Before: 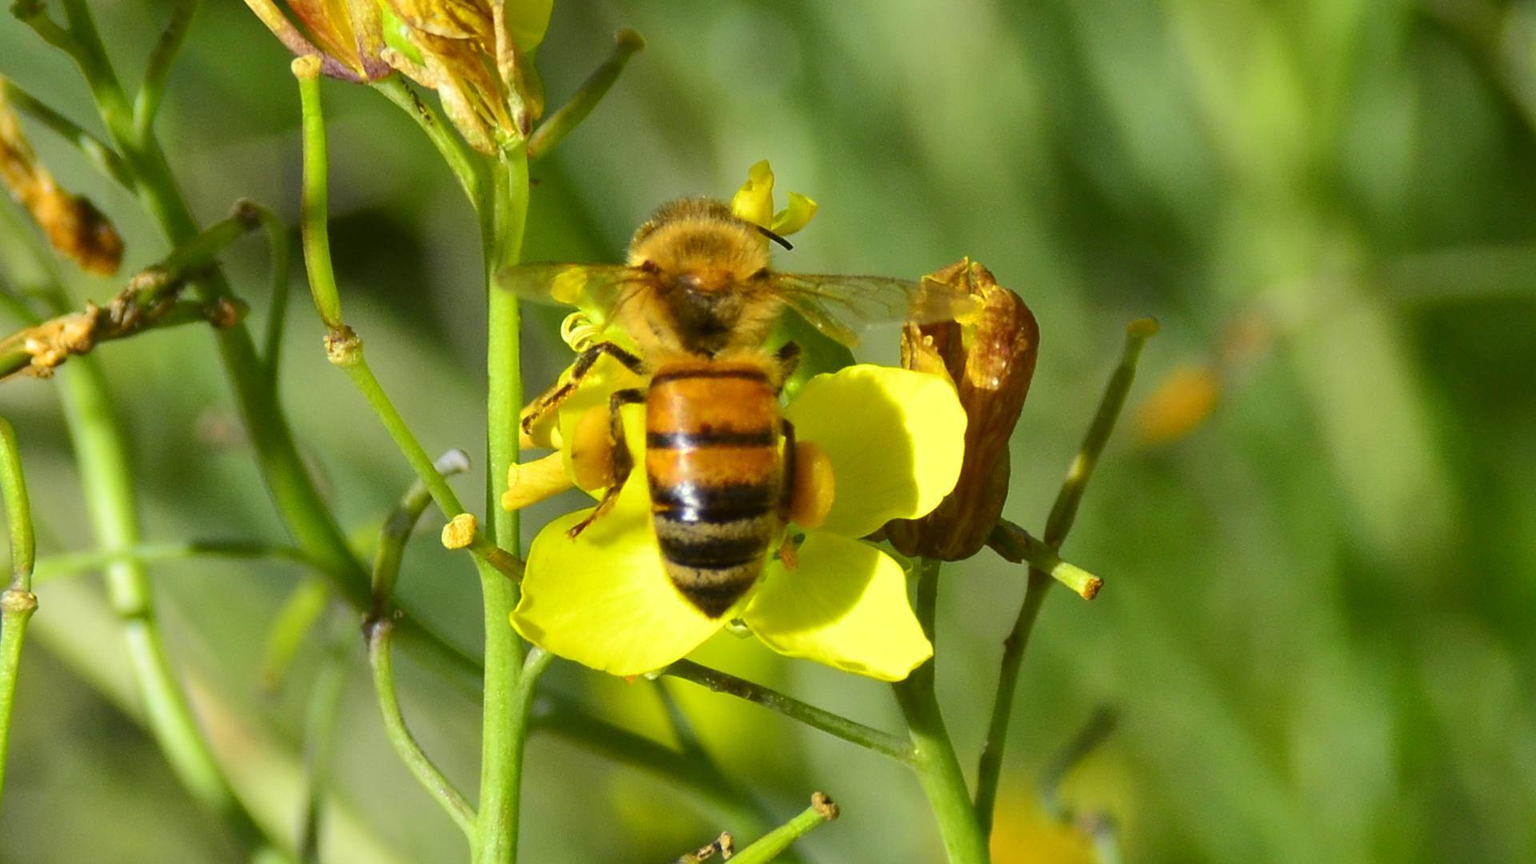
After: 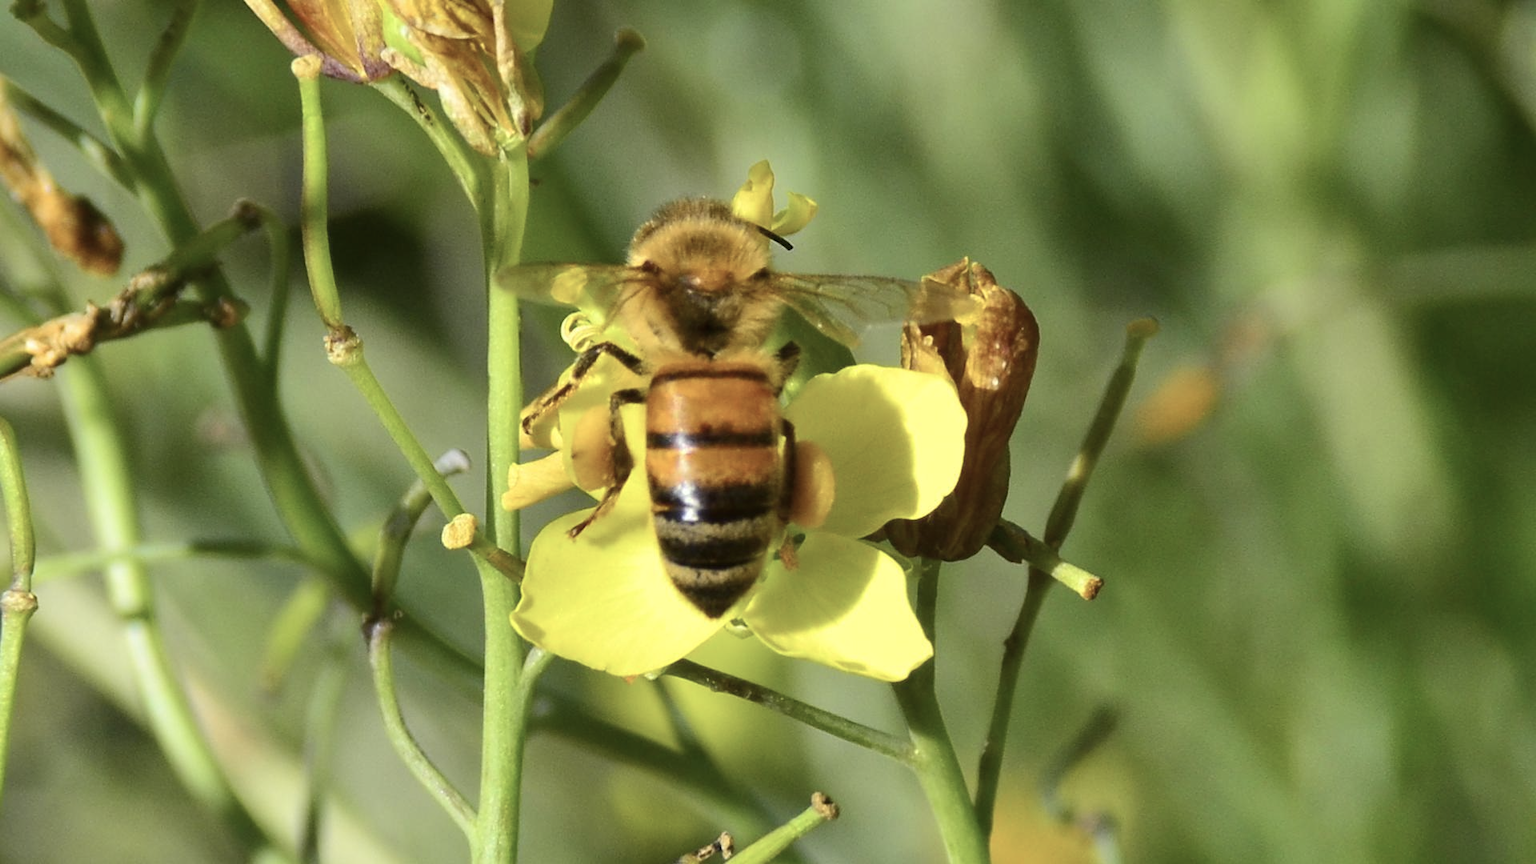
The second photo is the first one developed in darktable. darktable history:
contrast brightness saturation: contrast 0.101, saturation -0.295
